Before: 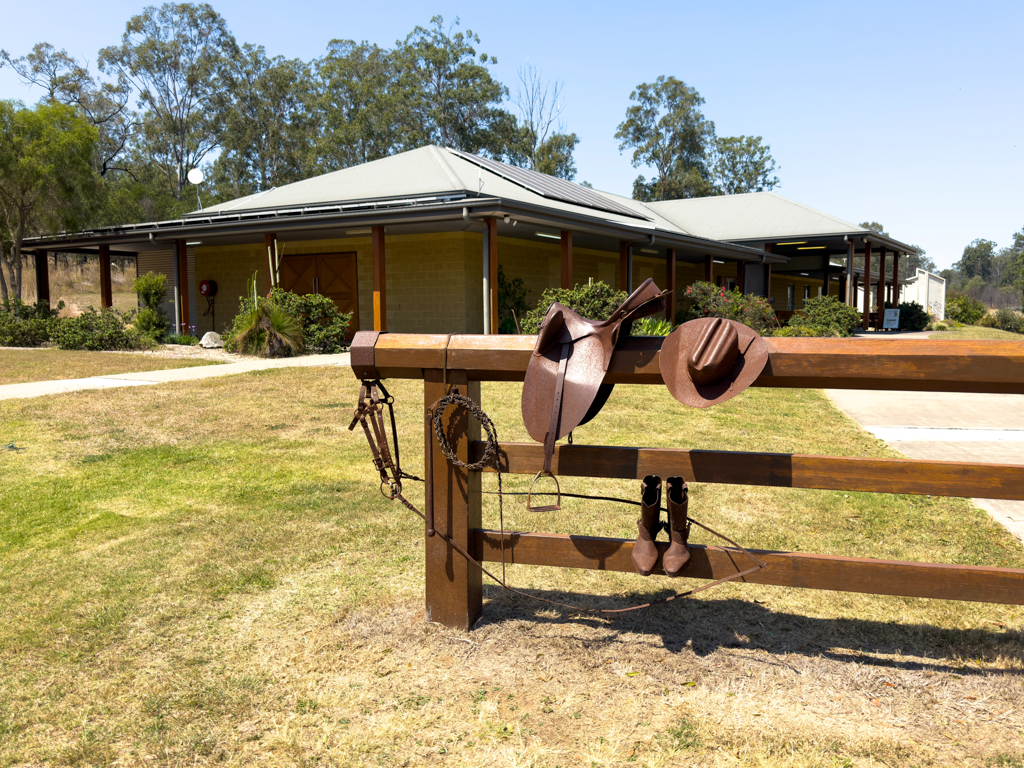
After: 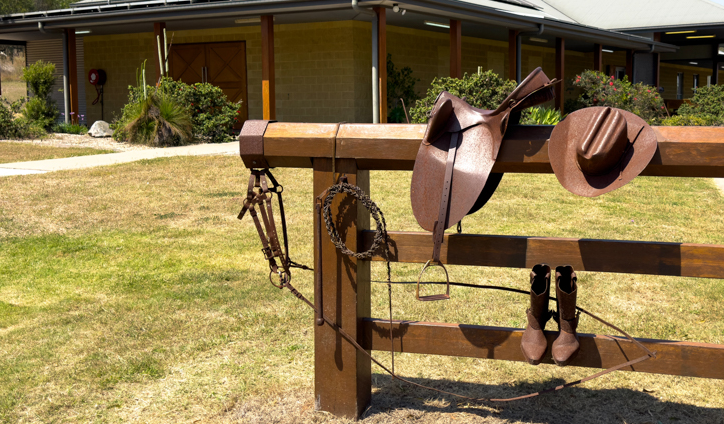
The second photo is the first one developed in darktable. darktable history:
crop: left 10.924%, top 27.496%, right 18.314%, bottom 17.208%
